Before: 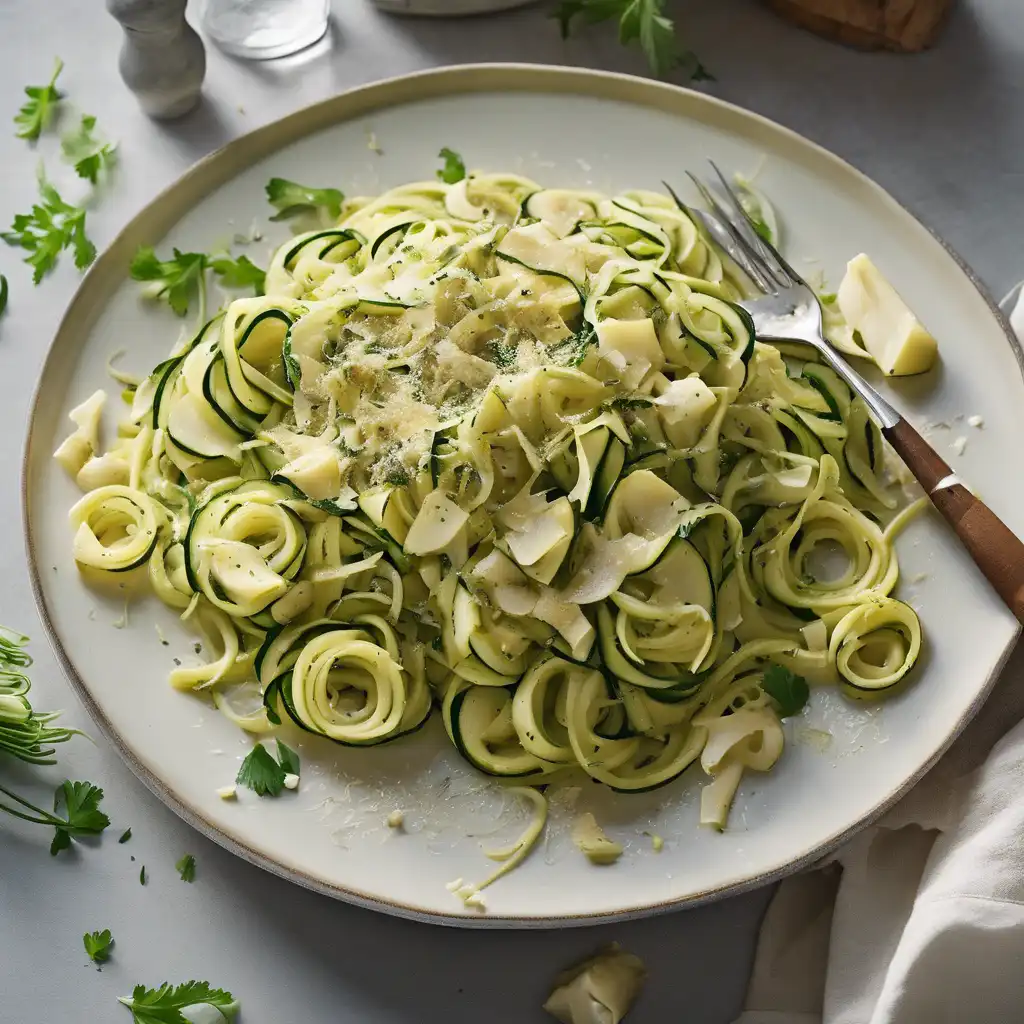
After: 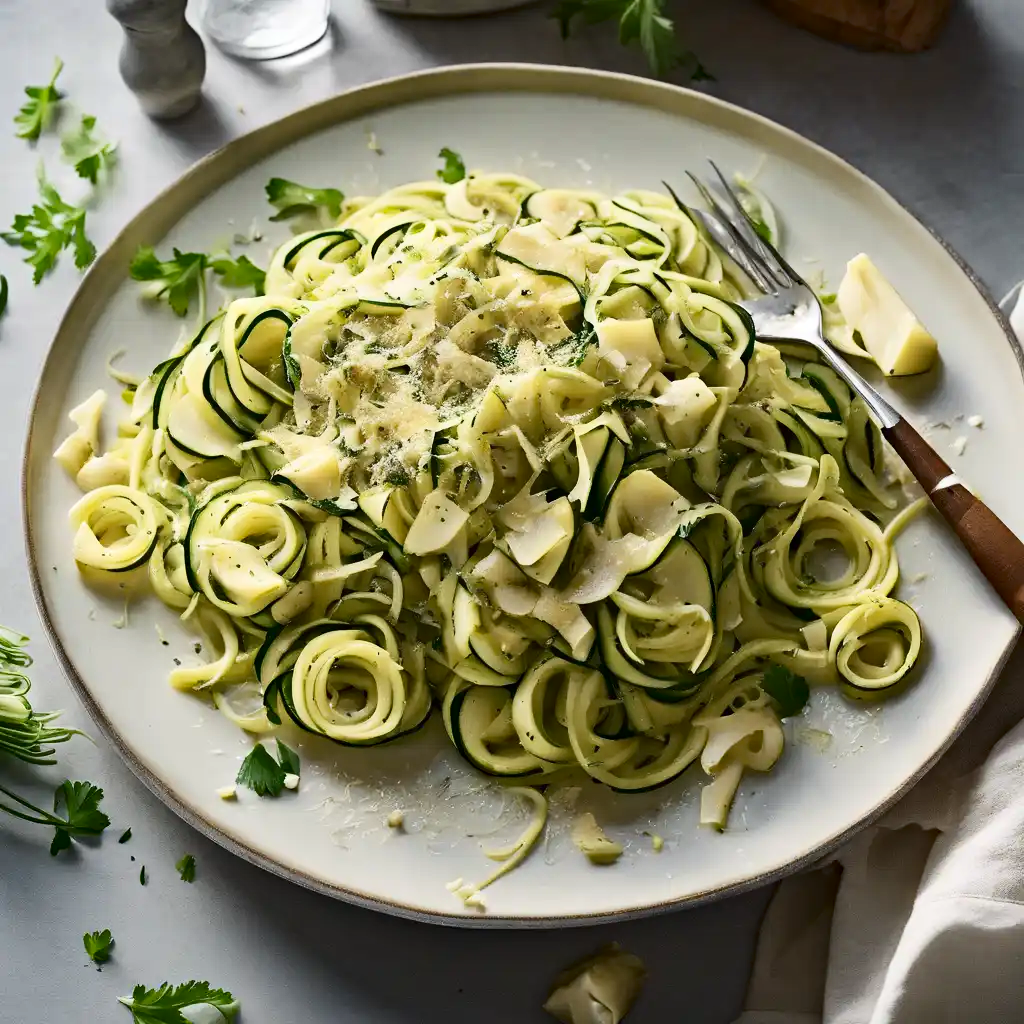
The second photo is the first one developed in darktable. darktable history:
haze removal: compatibility mode true, adaptive false
contrast brightness saturation: contrast 0.22
